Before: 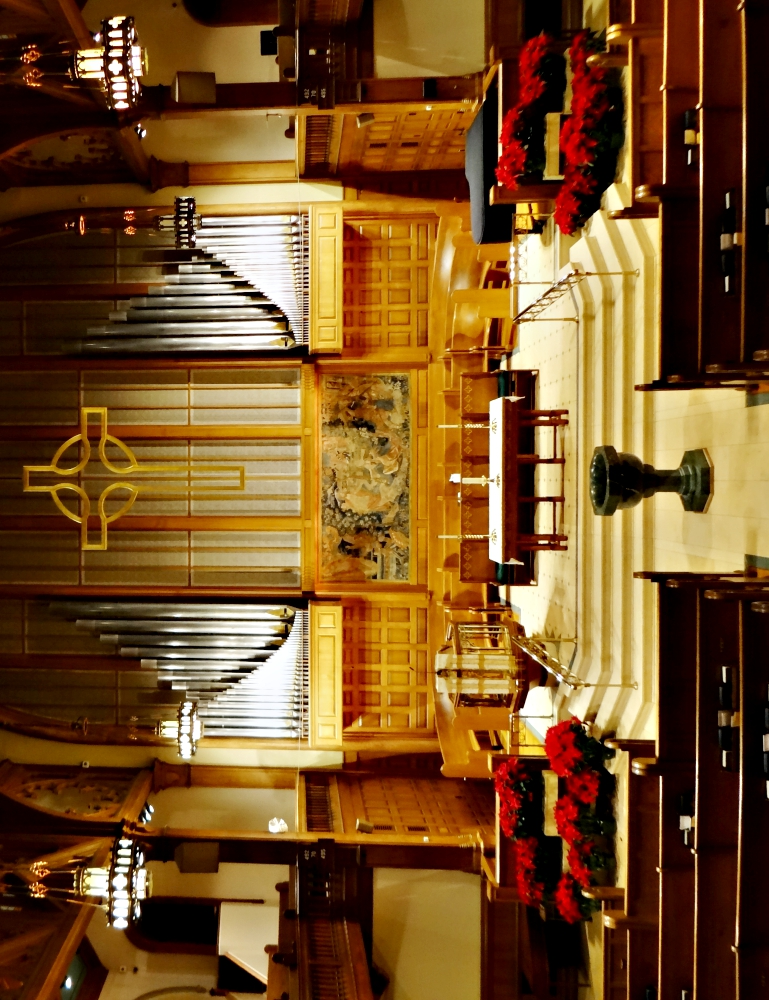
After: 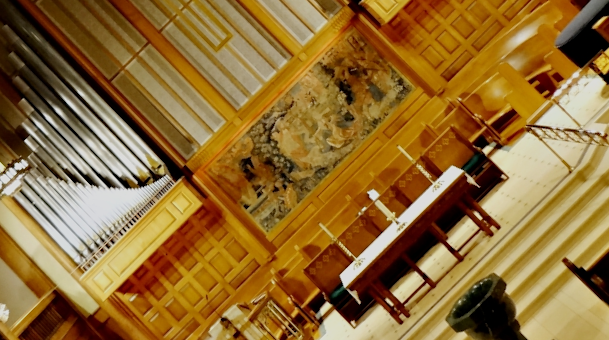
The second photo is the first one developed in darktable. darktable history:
crop and rotate: angle -45.41°, top 16.328%, right 0.912%, bottom 11.612%
exposure: exposure -0.487 EV, compensate highlight preservation false
